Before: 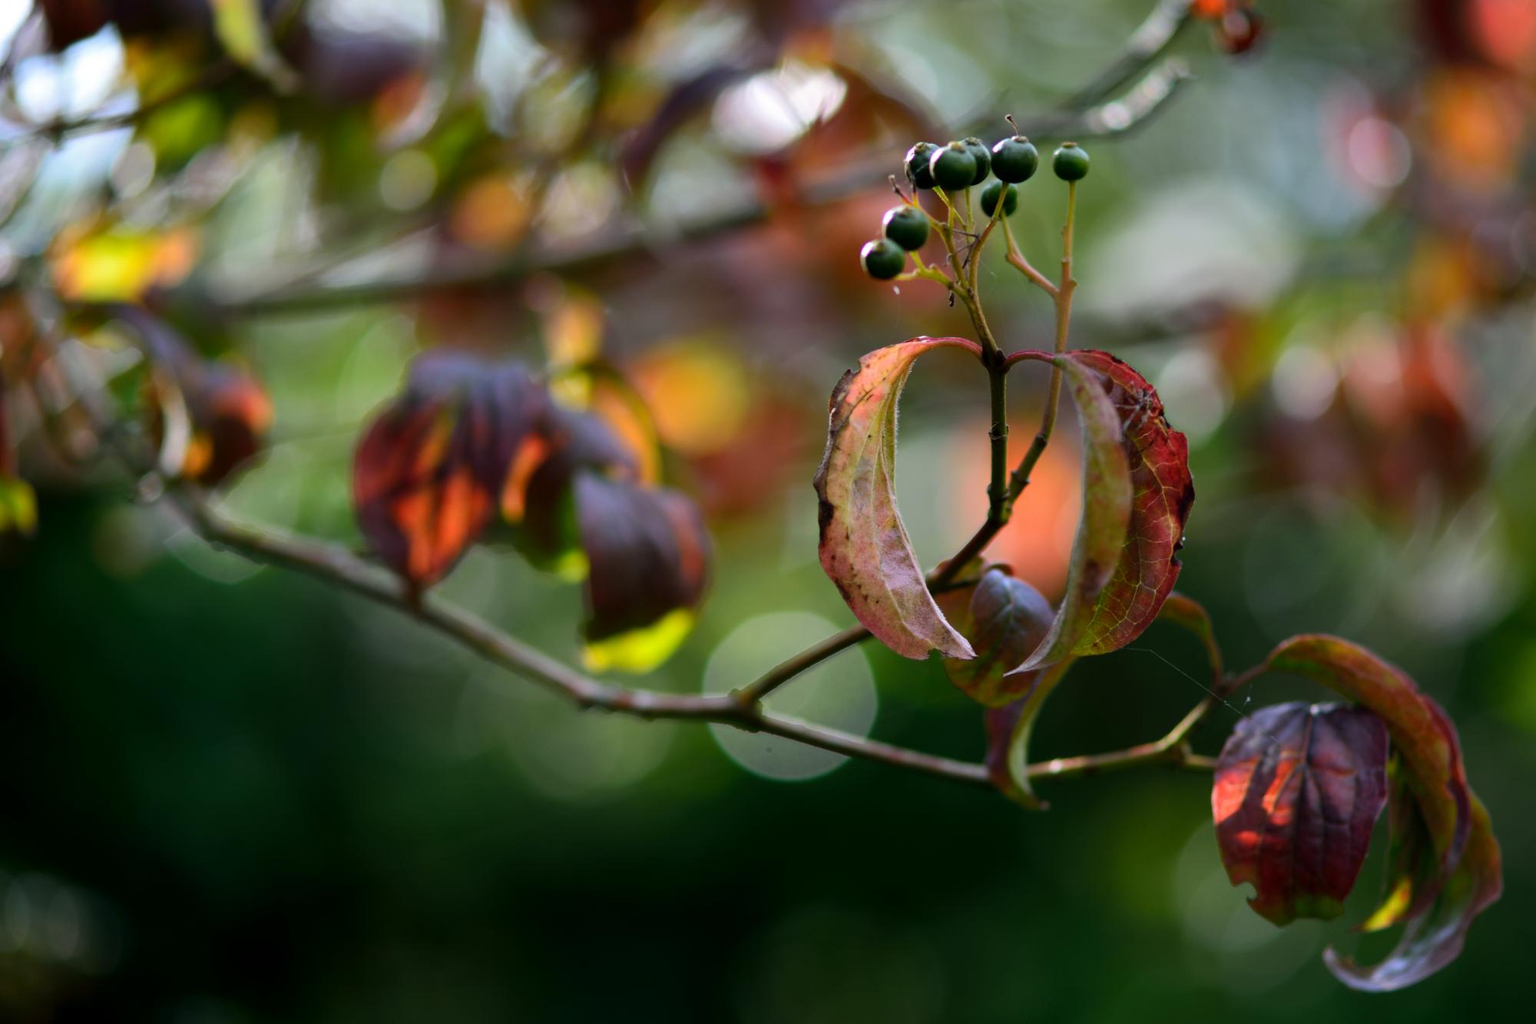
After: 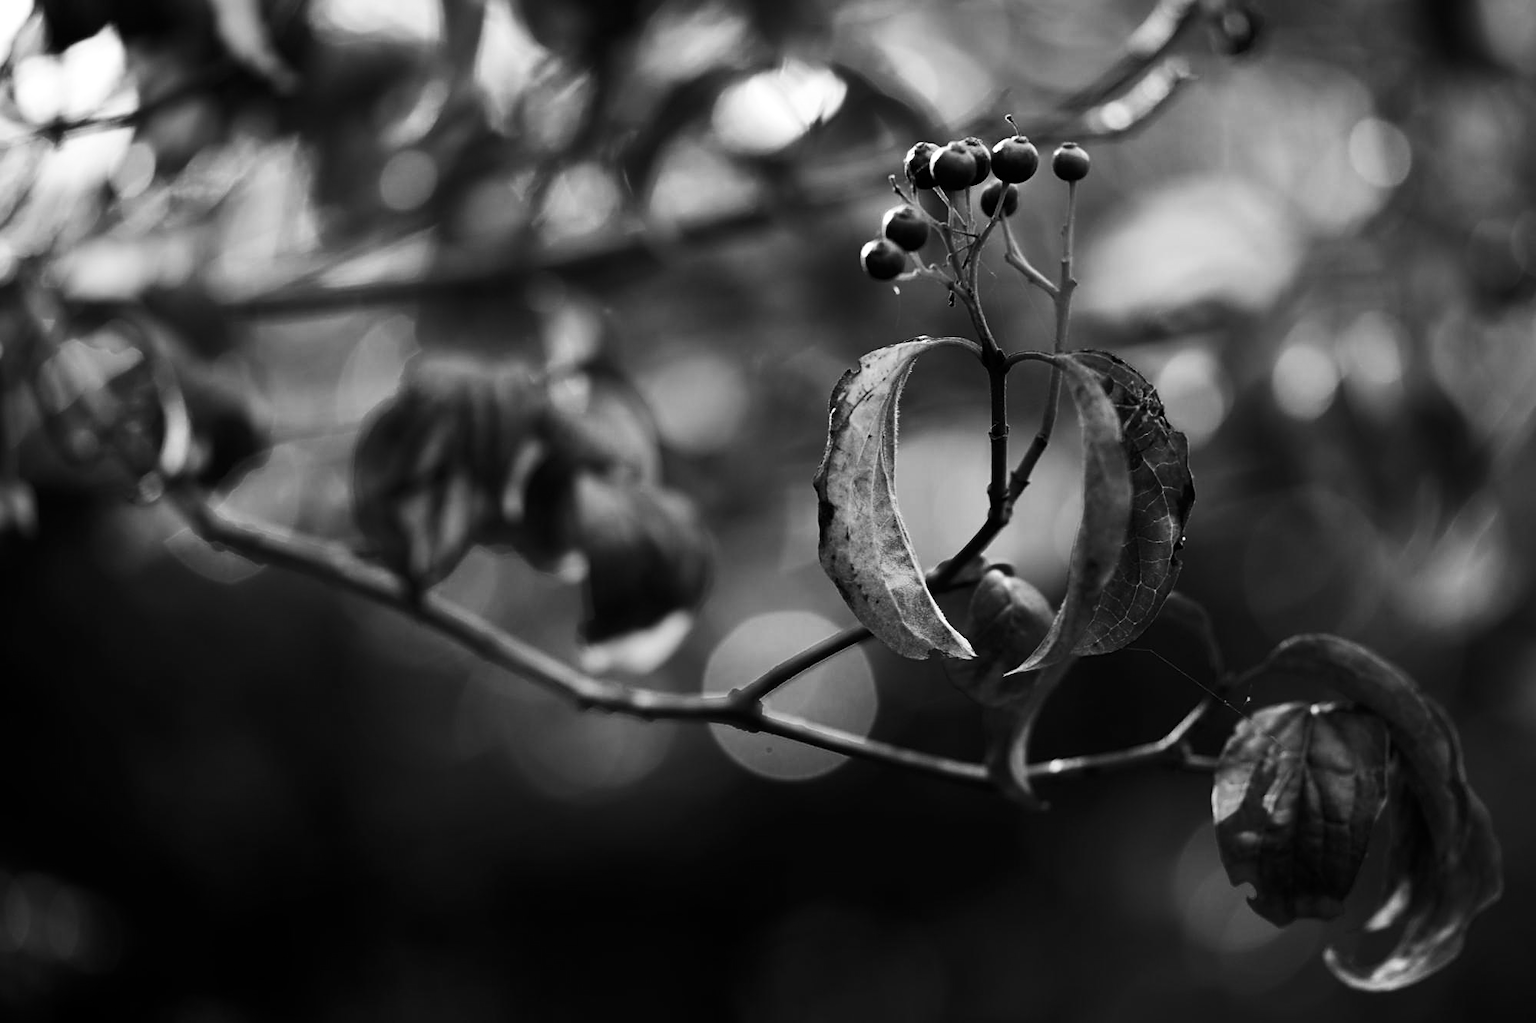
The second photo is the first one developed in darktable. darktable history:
contrast brightness saturation: contrast 0.26, brightness 0.02, saturation 0.87
color calibration: output gray [0.25, 0.35, 0.4, 0], x 0.383, y 0.372, temperature 3905.17 K
sharpen: on, module defaults
